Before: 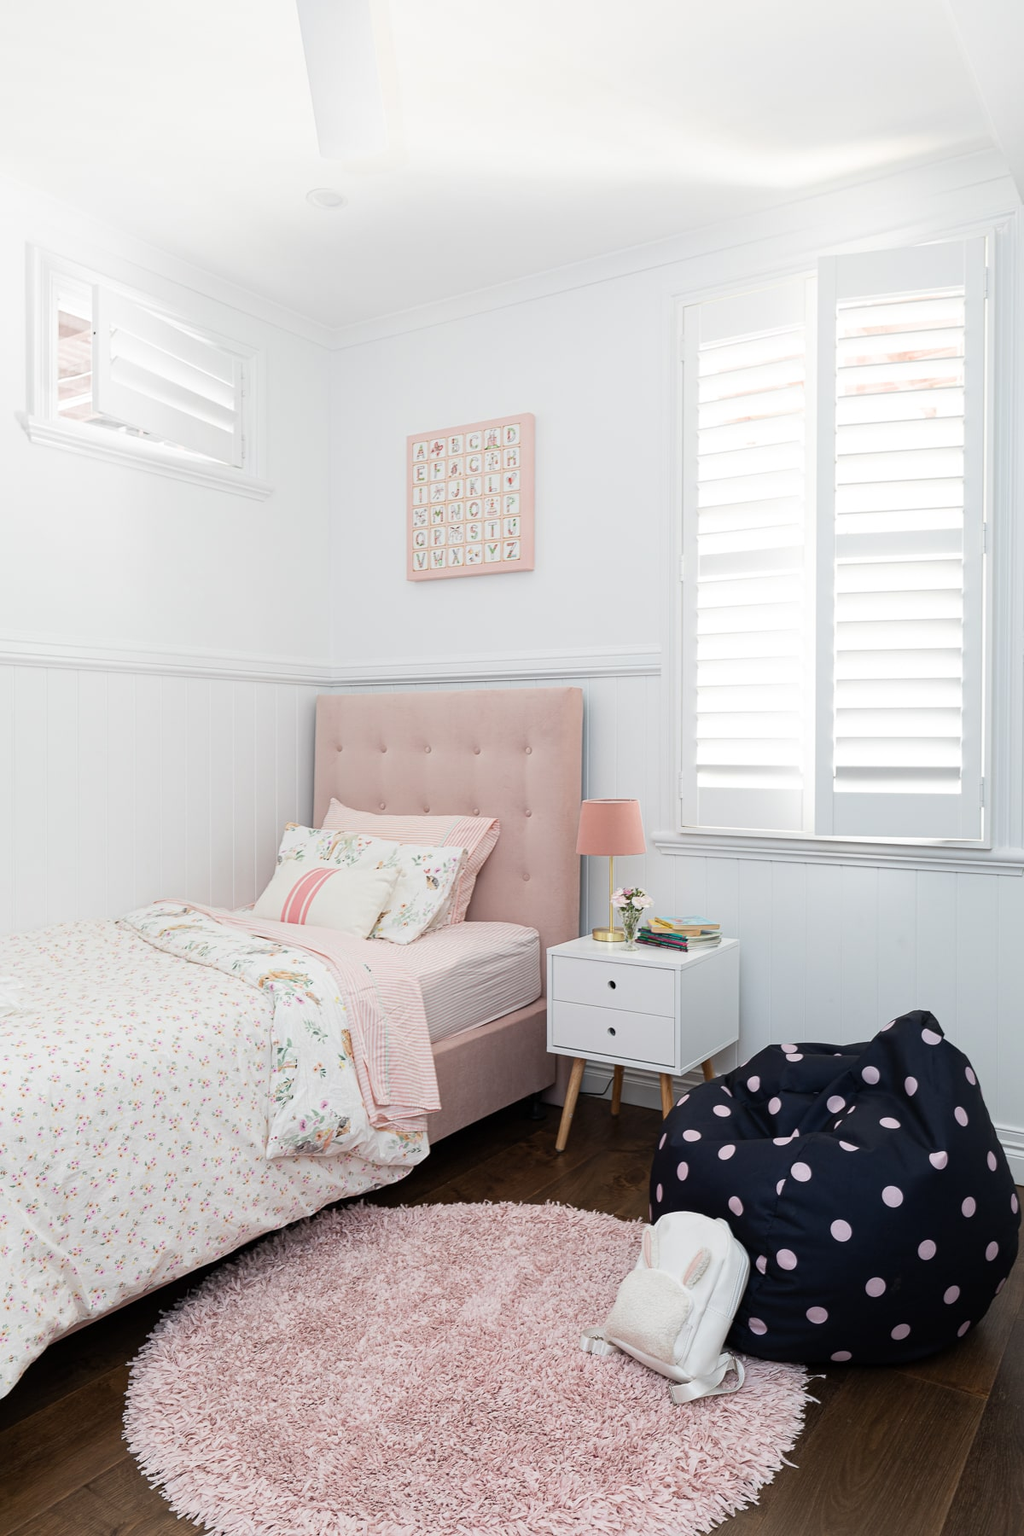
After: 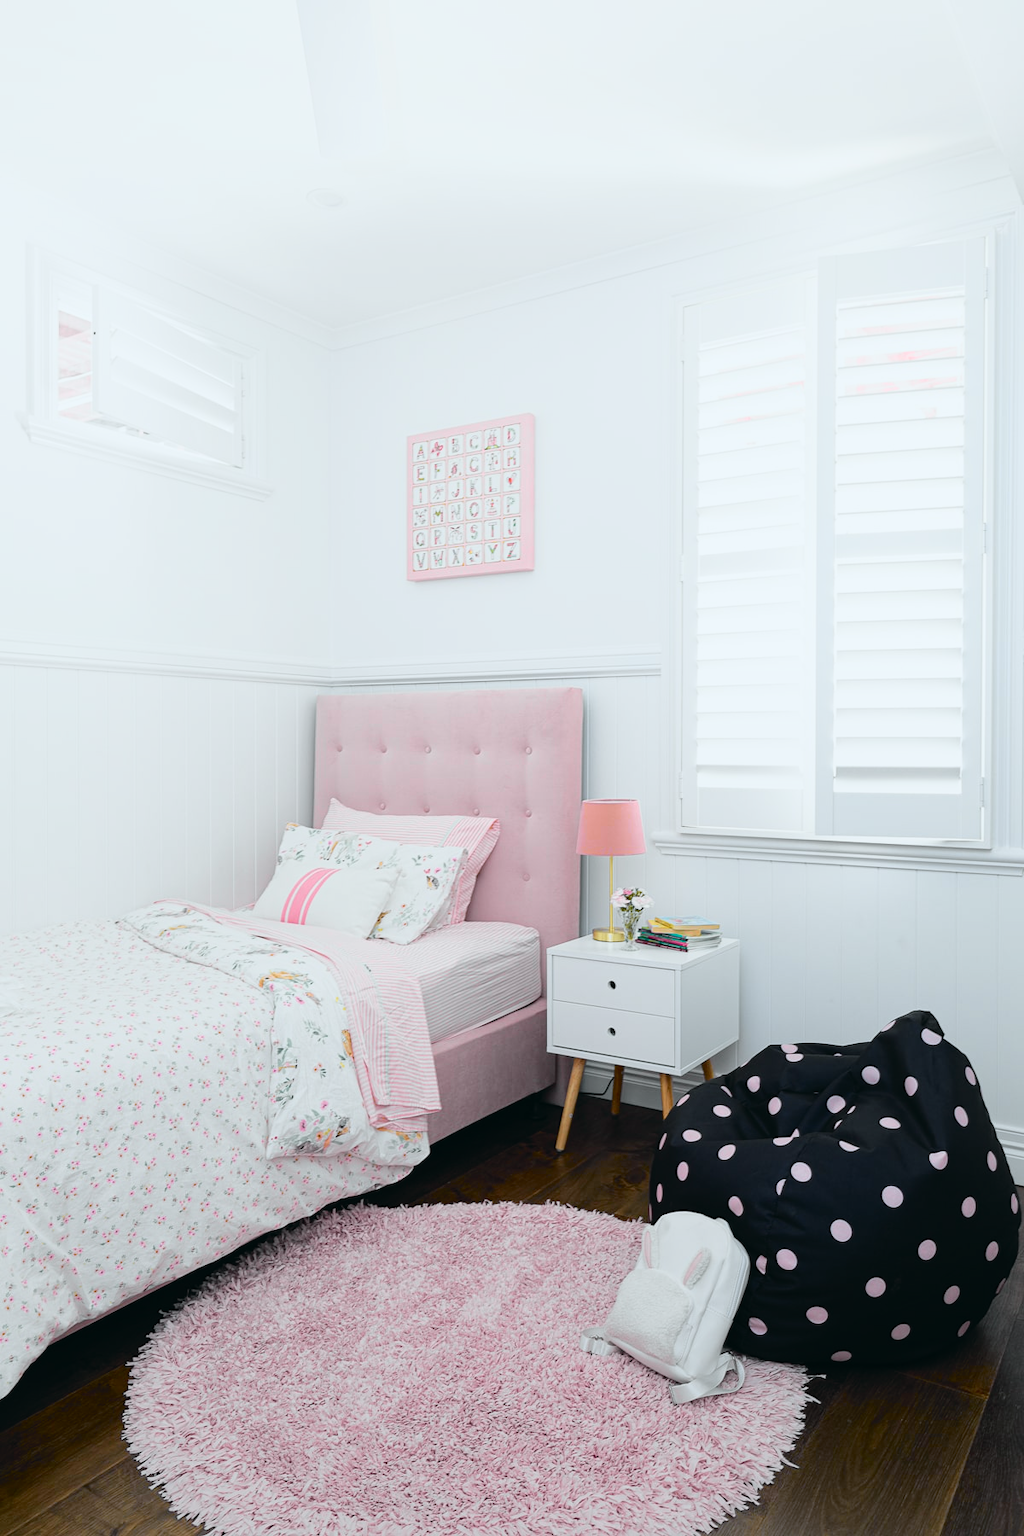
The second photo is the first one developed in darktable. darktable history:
white balance: red 0.984, blue 1.059
tone curve: curves: ch0 [(0, 0.015) (0.084, 0.074) (0.162, 0.165) (0.304, 0.382) (0.466, 0.576) (0.654, 0.741) (0.848, 0.906) (0.984, 0.963)]; ch1 [(0, 0) (0.34, 0.235) (0.46, 0.46) (0.515, 0.502) (0.553, 0.567) (0.764, 0.815) (1, 1)]; ch2 [(0, 0) (0.44, 0.458) (0.479, 0.492) (0.524, 0.507) (0.547, 0.579) (0.673, 0.712) (1, 1)], color space Lab, independent channels, preserve colors none
contrast brightness saturation: contrast -0.02, brightness -0.01, saturation 0.03
graduated density: rotation -180°, offset 27.42
